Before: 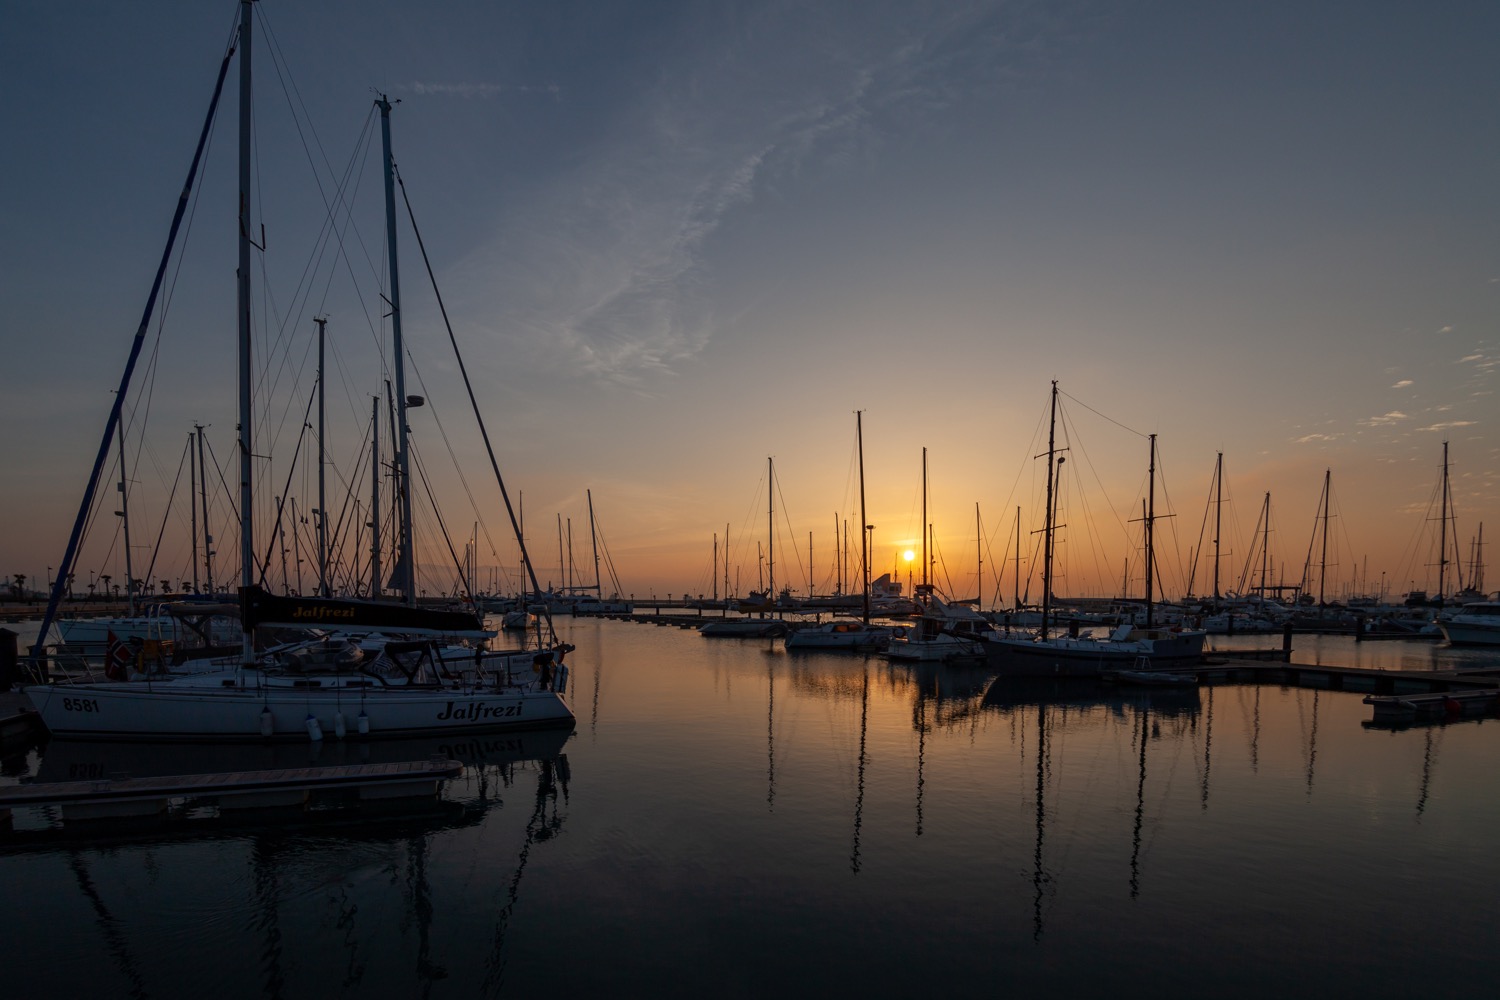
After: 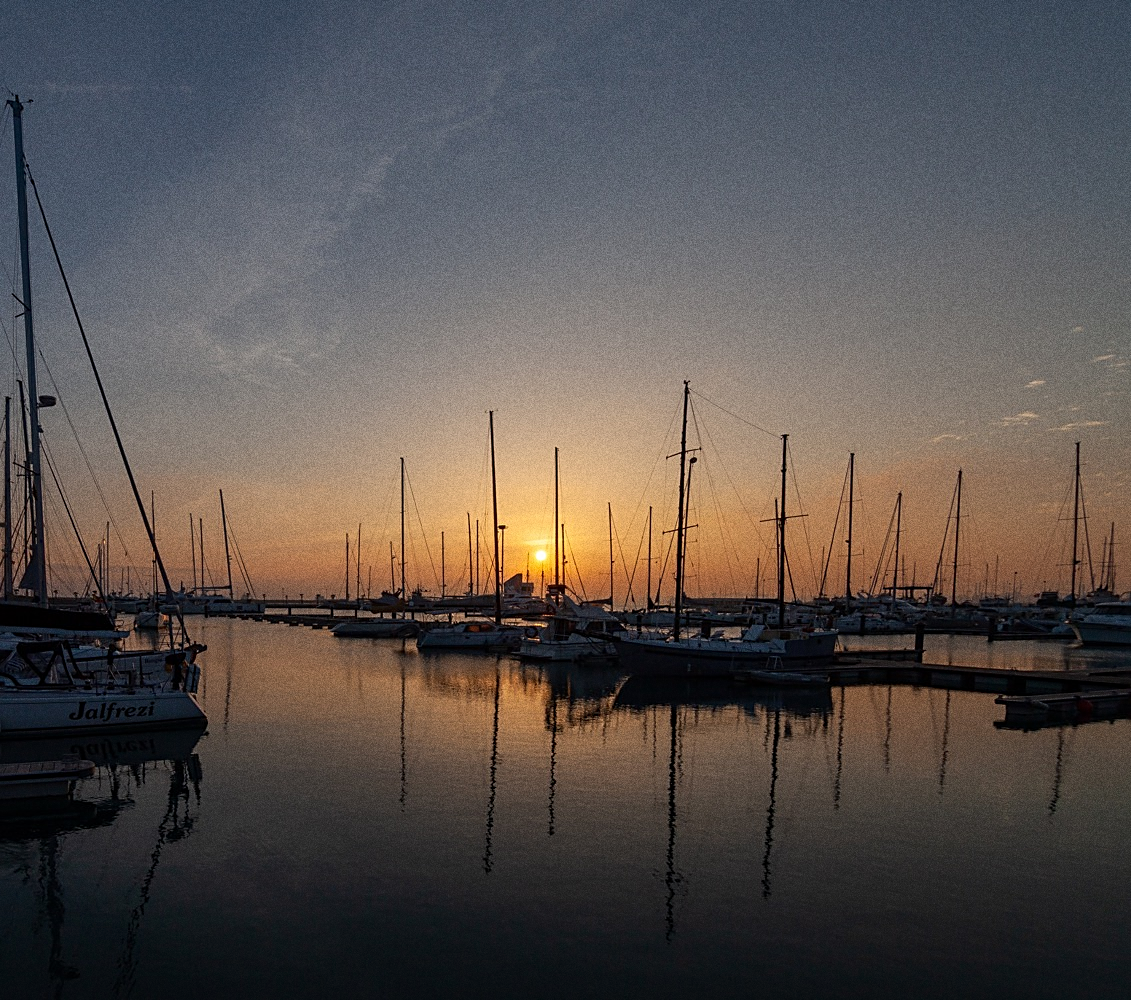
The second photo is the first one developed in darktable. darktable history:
crop and rotate: left 24.6%
sharpen: on, module defaults
grain: coarseness 0.09 ISO, strength 40%
